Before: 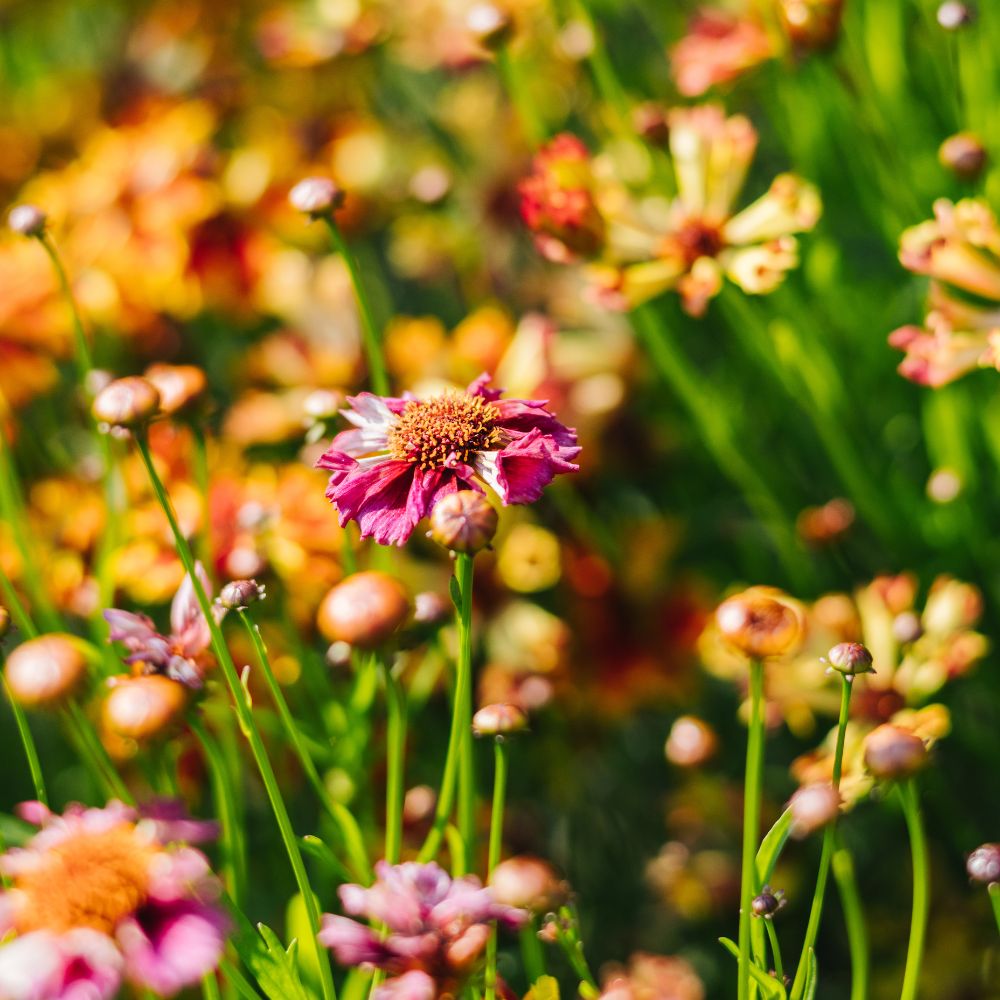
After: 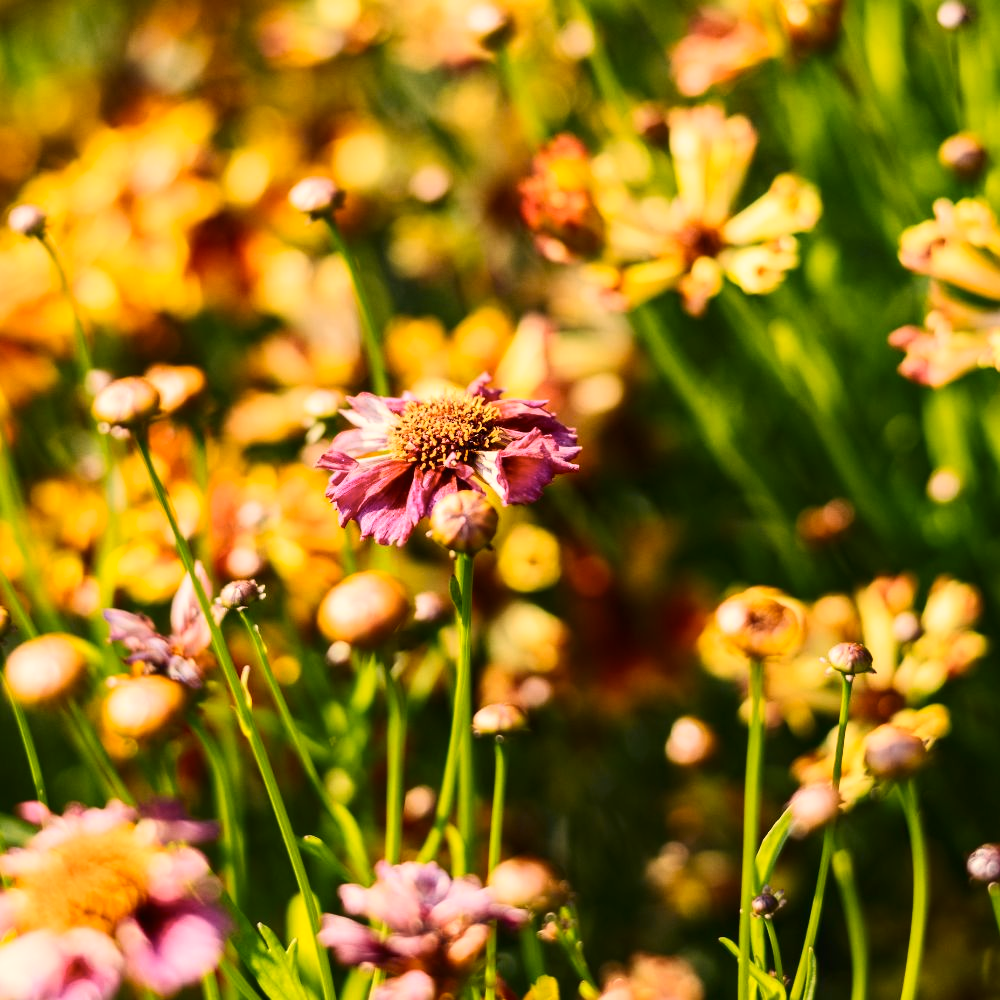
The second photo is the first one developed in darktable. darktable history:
color contrast: green-magenta contrast 0.8, blue-yellow contrast 1.1, unbound 0
white balance: red 1.127, blue 0.943
contrast brightness saturation: contrast 0.22
